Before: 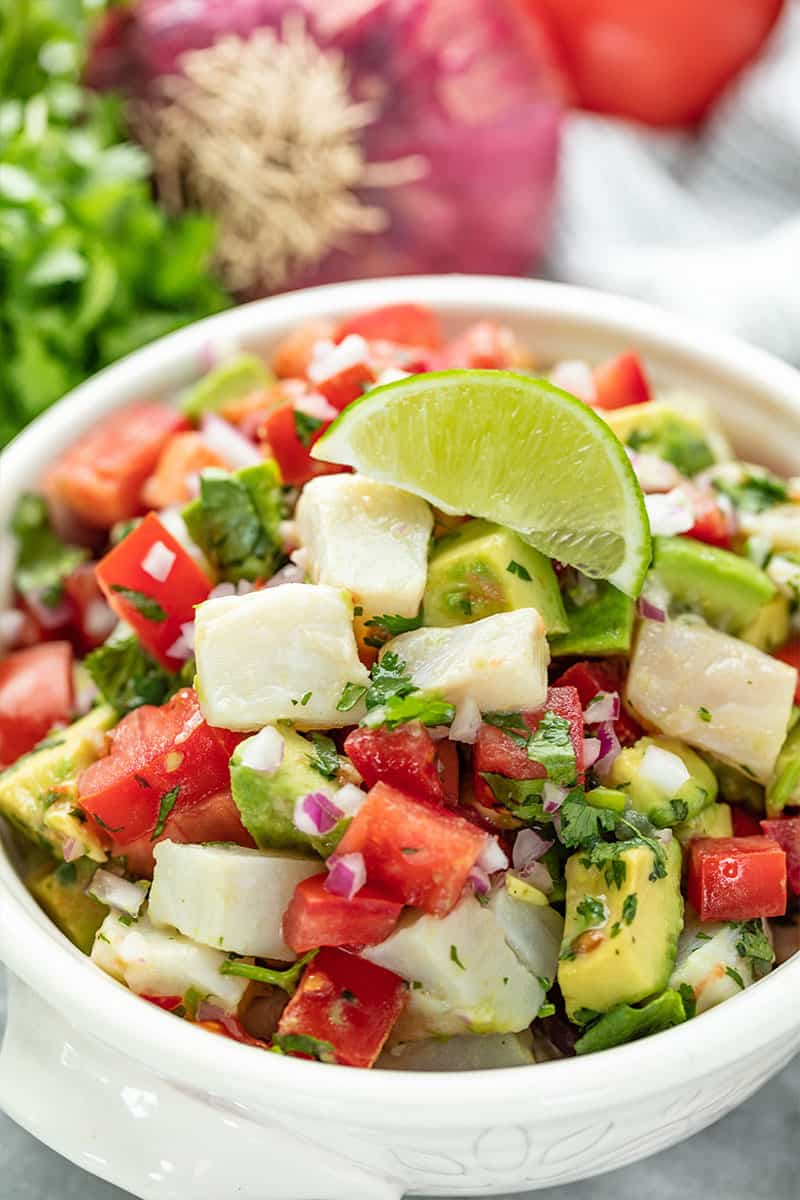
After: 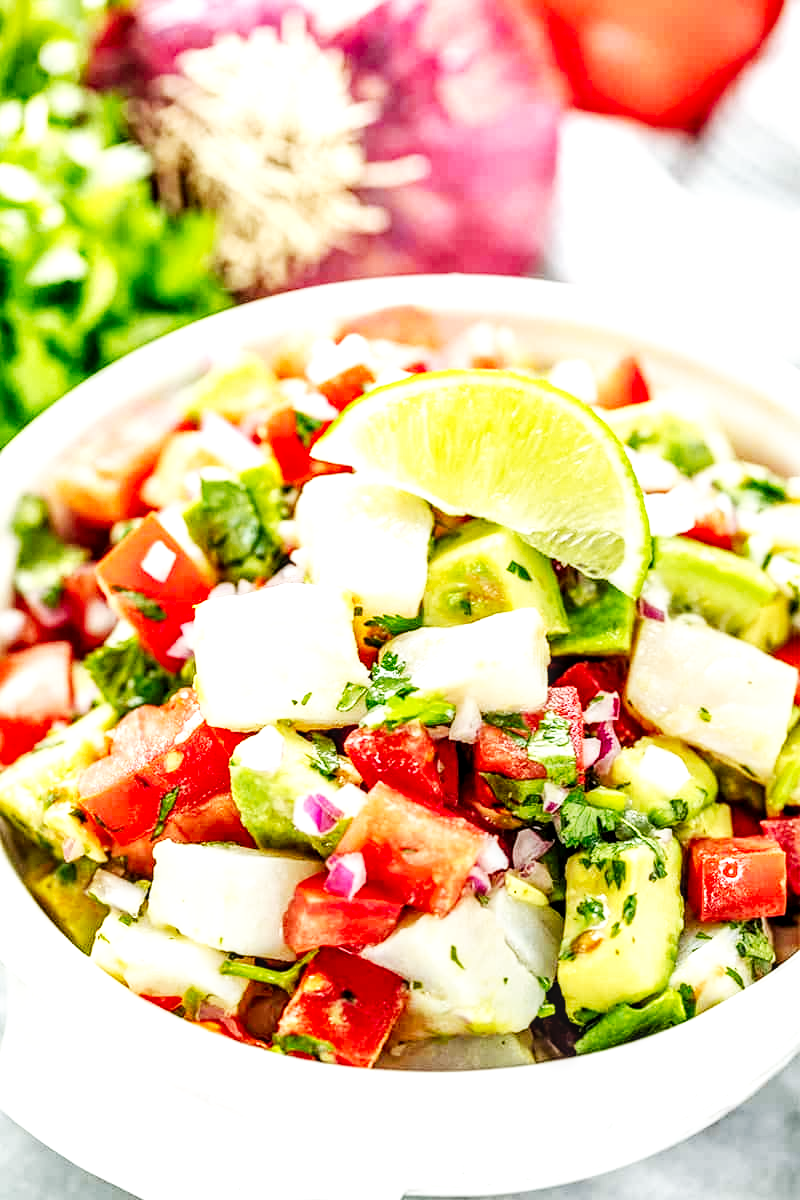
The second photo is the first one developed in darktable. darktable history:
base curve: curves: ch0 [(0, 0) (0.007, 0.004) (0.027, 0.03) (0.046, 0.07) (0.207, 0.54) (0.442, 0.872) (0.673, 0.972) (1, 1)], preserve colors none
local contrast: detail 139%
